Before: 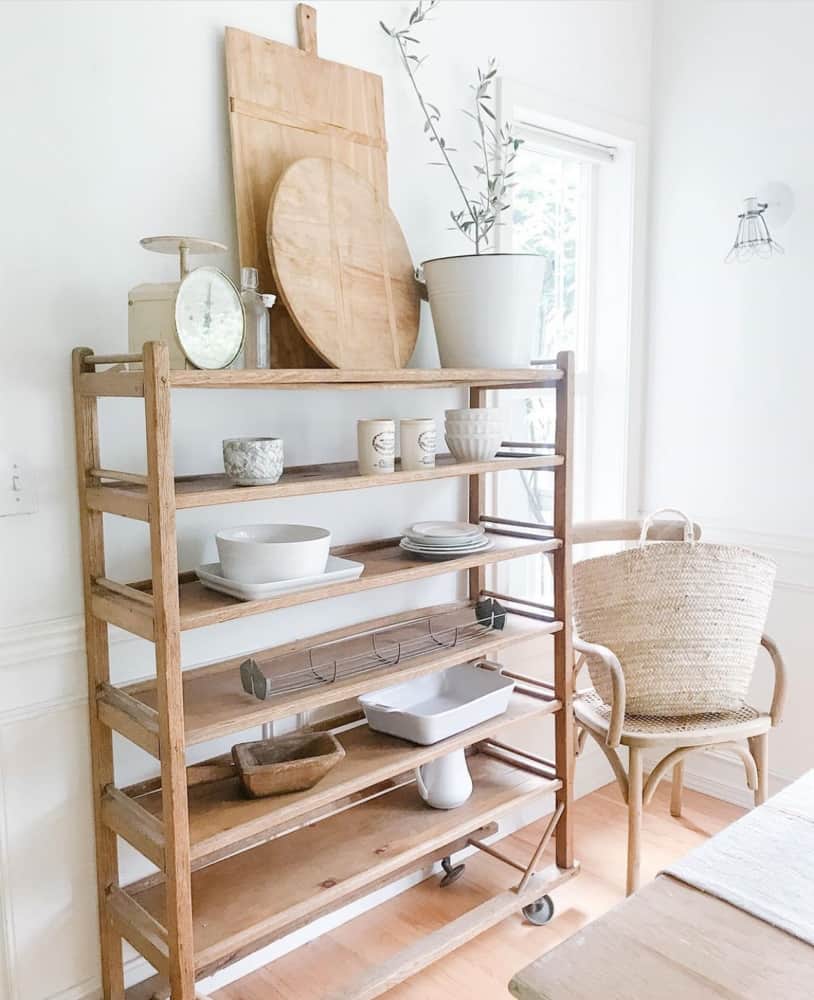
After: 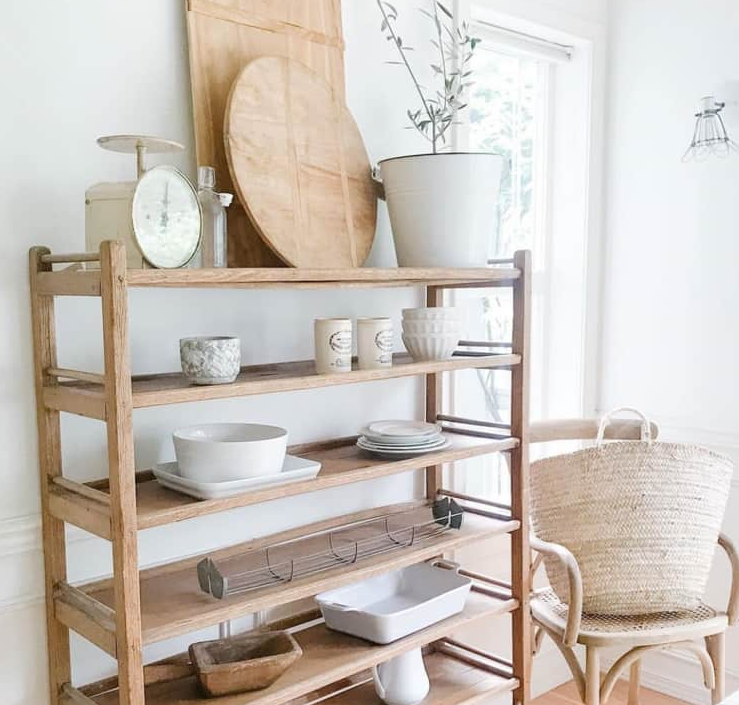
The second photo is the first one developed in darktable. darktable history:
crop: left 5.404%, top 10.134%, right 3.786%, bottom 19.305%
